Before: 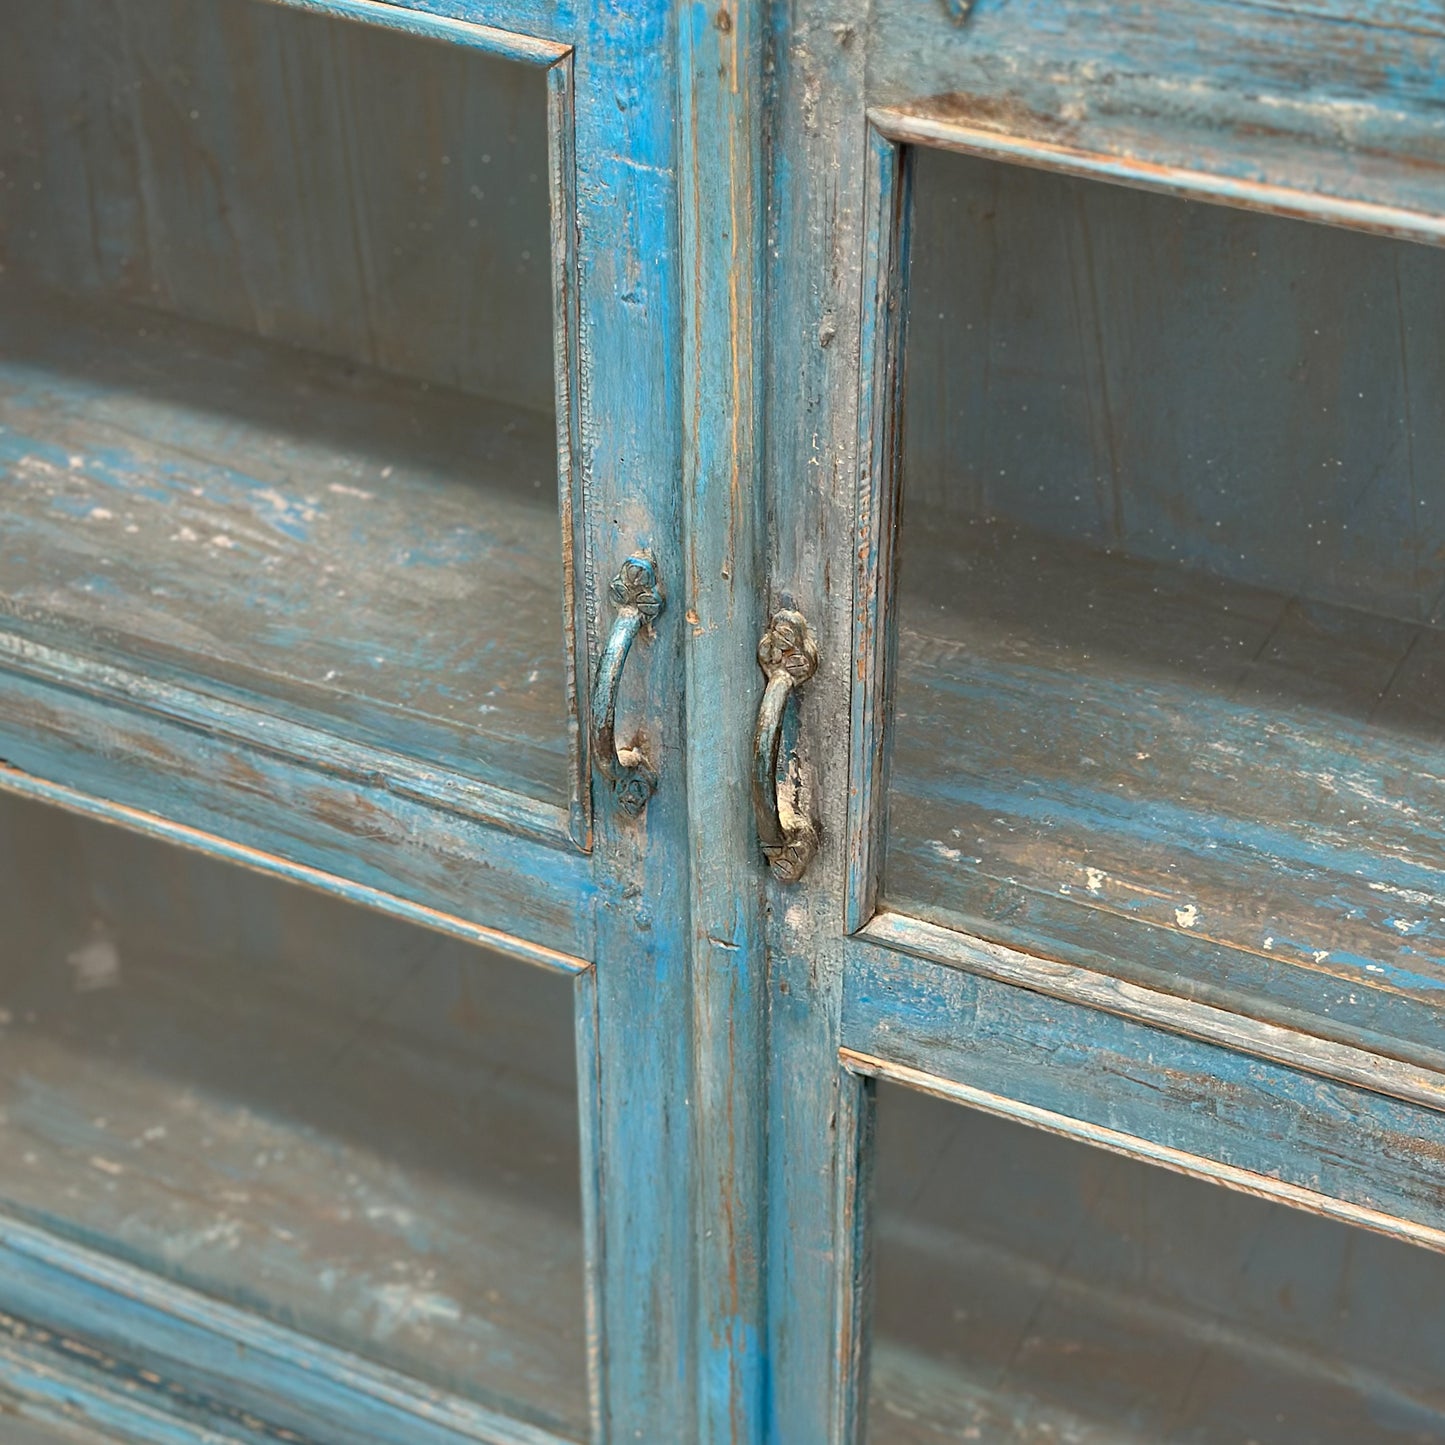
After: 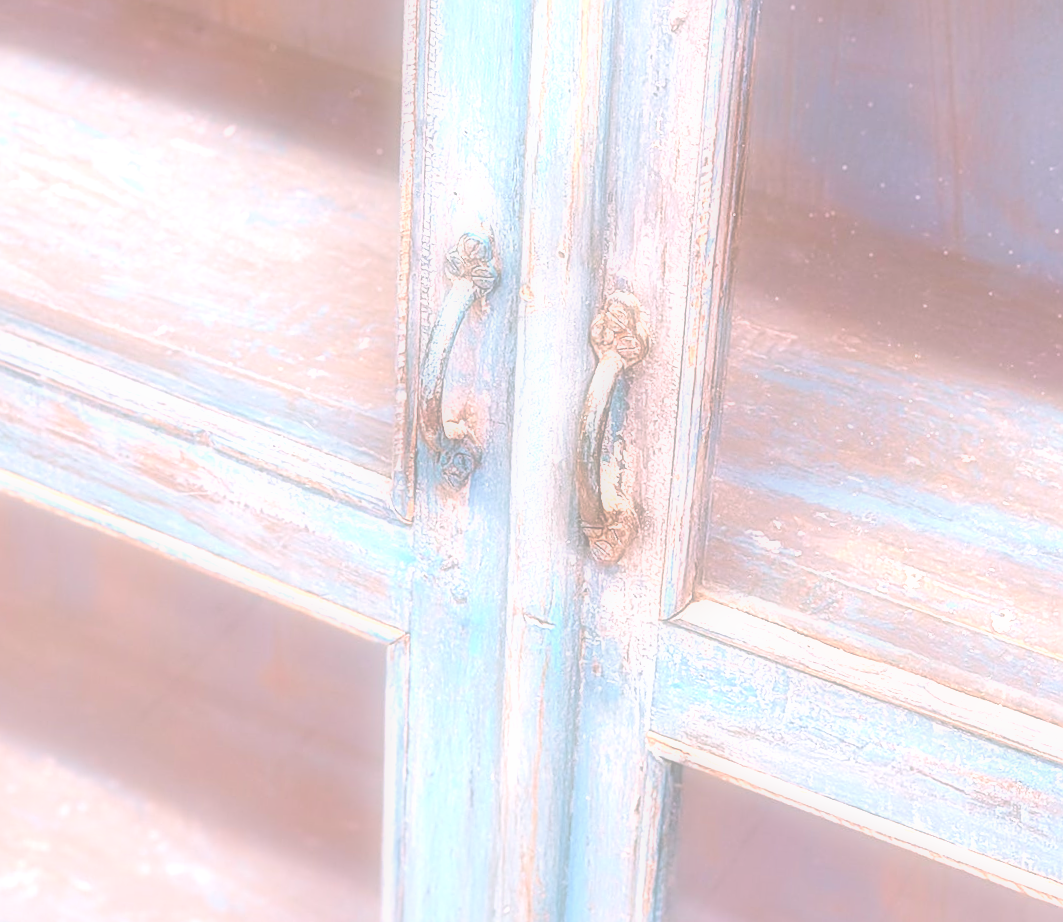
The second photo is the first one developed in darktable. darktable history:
soften: on, module defaults
crop and rotate: angle -3.37°, left 9.79%, top 20.73%, right 12.42%, bottom 11.82%
sharpen: on, module defaults
velvia: on, module defaults
white balance: red 1.188, blue 1.11
local contrast: on, module defaults
exposure: black level correction 0, exposure 1.2 EV, compensate exposure bias true, compensate highlight preservation false
contrast brightness saturation: contrast 0.1, brightness 0.3, saturation 0.14
